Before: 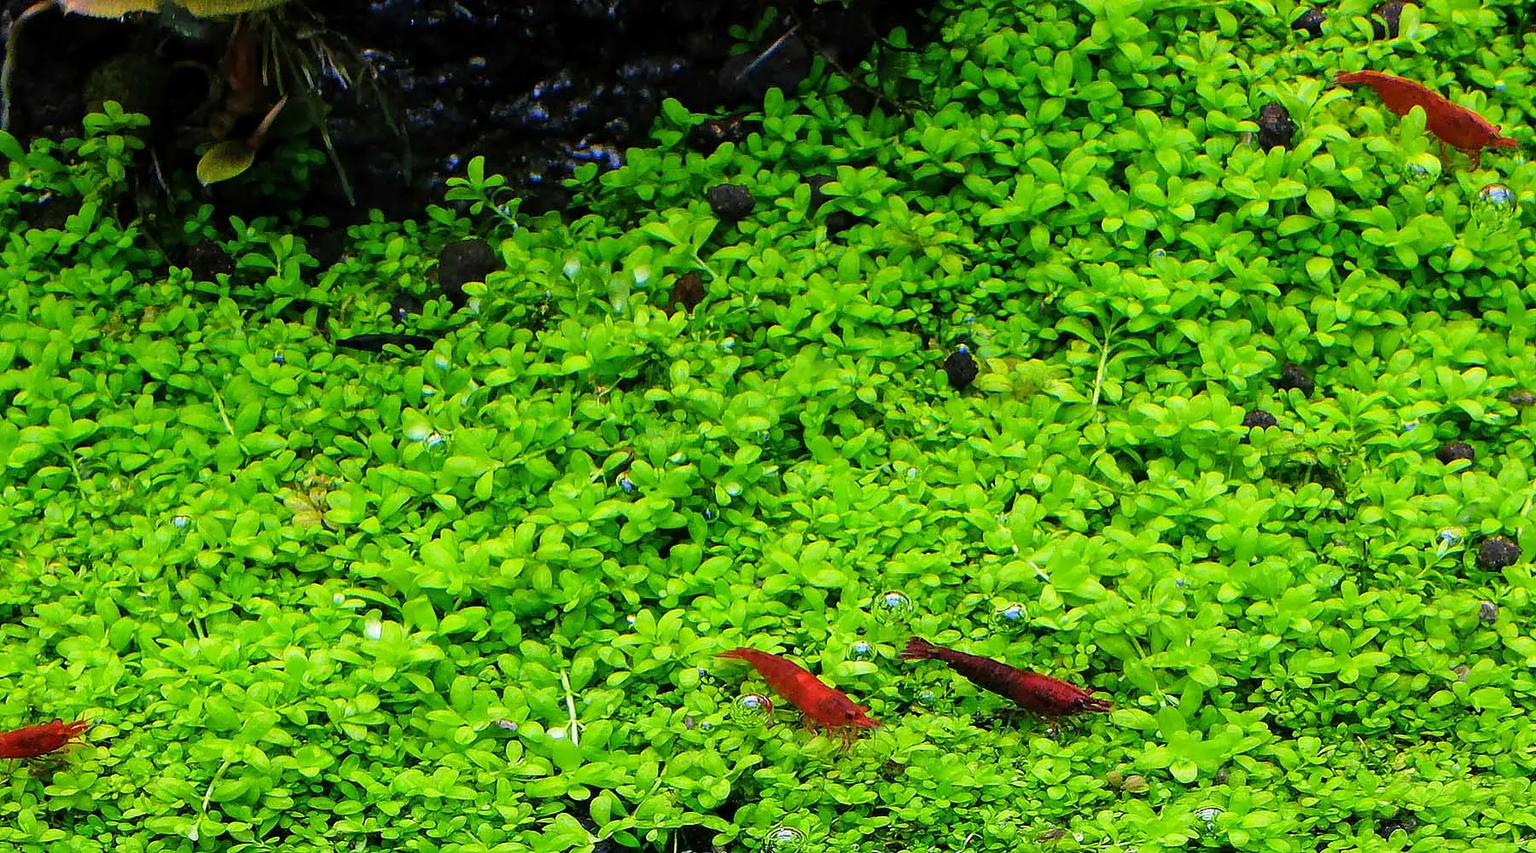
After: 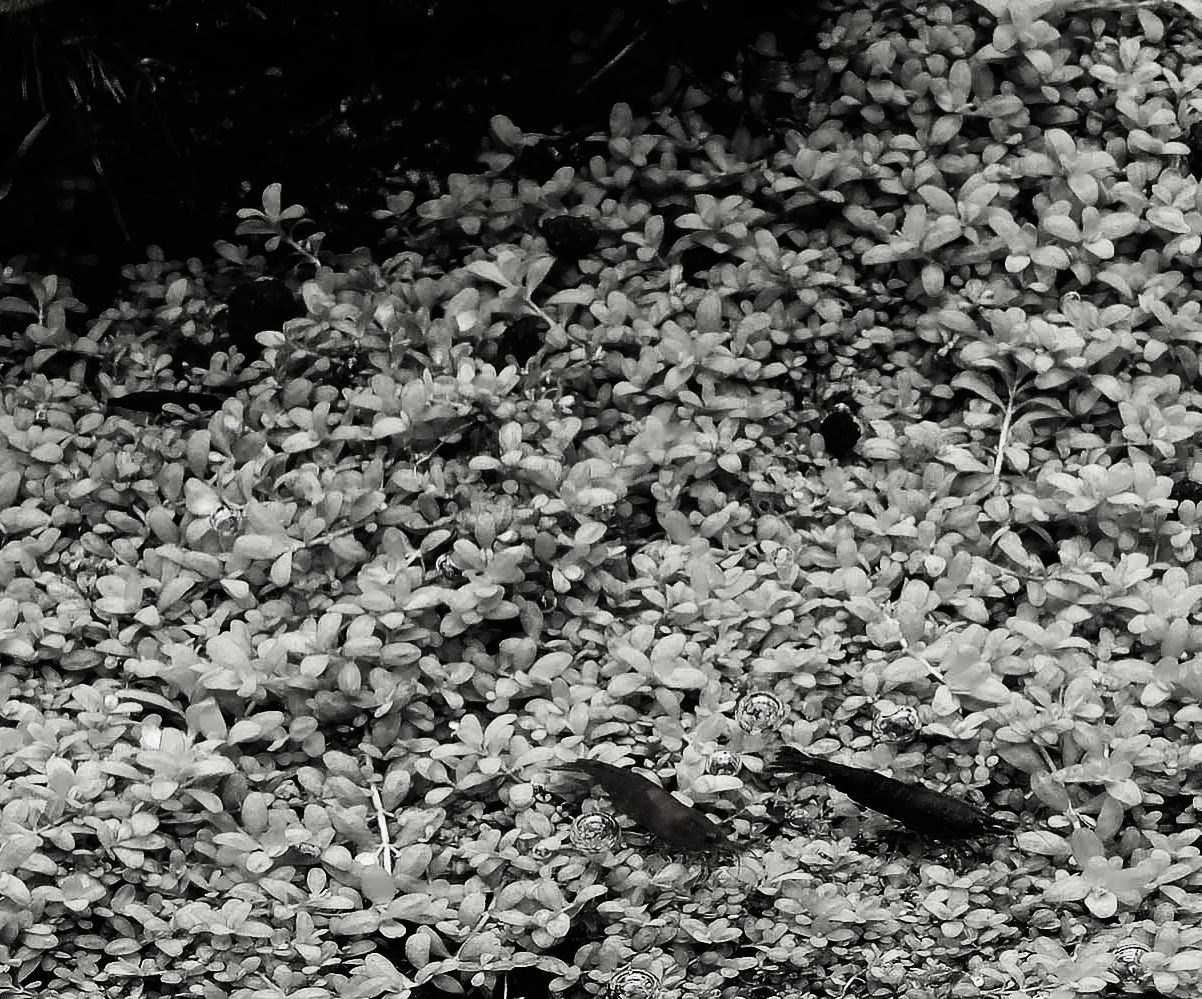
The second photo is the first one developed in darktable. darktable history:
exposure: black level correction -0.024, exposure -0.117 EV, compensate exposure bias true, compensate highlight preservation false
base curve: curves: ch0 [(0, 0) (0.028, 0.03) (0.121, 0.232) (0.46, 0.748) (0.859, 0.968) (1, 1)], preserve colors none
contrast brightness saturation: contrast 0.021, brightness -0.999, saturation -0.991
crop and rotate: left 15.898%, right 17.289%
